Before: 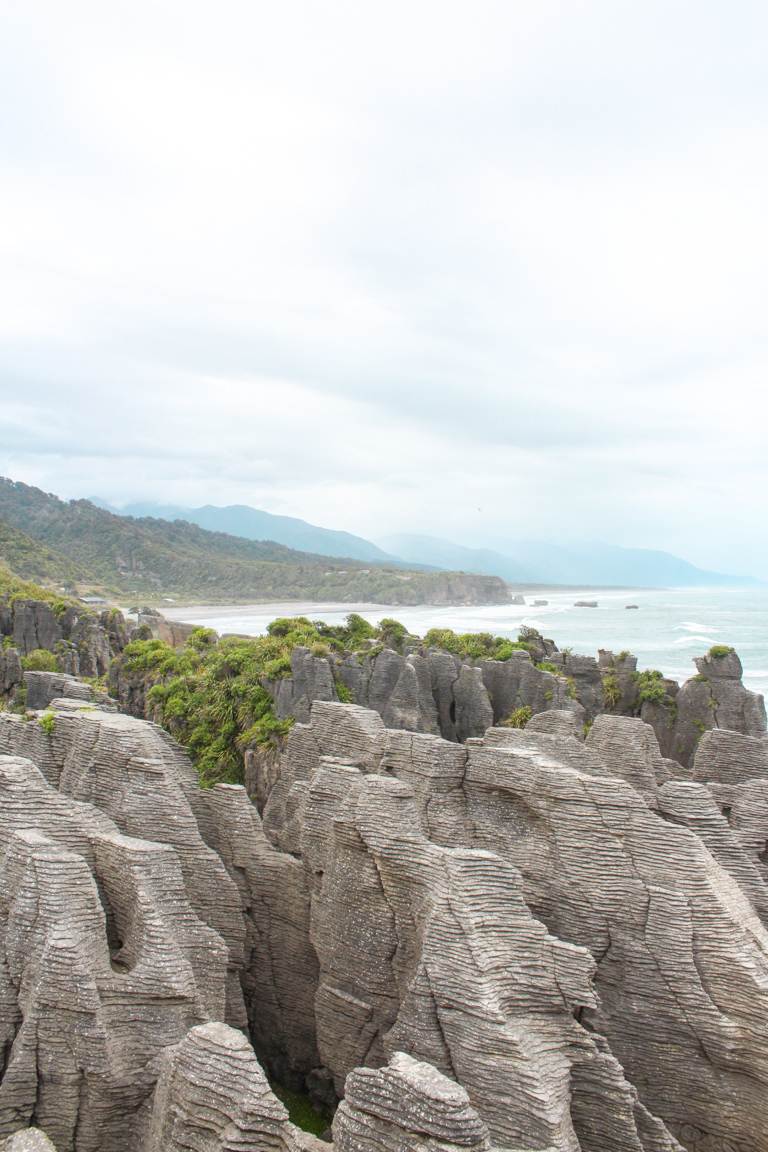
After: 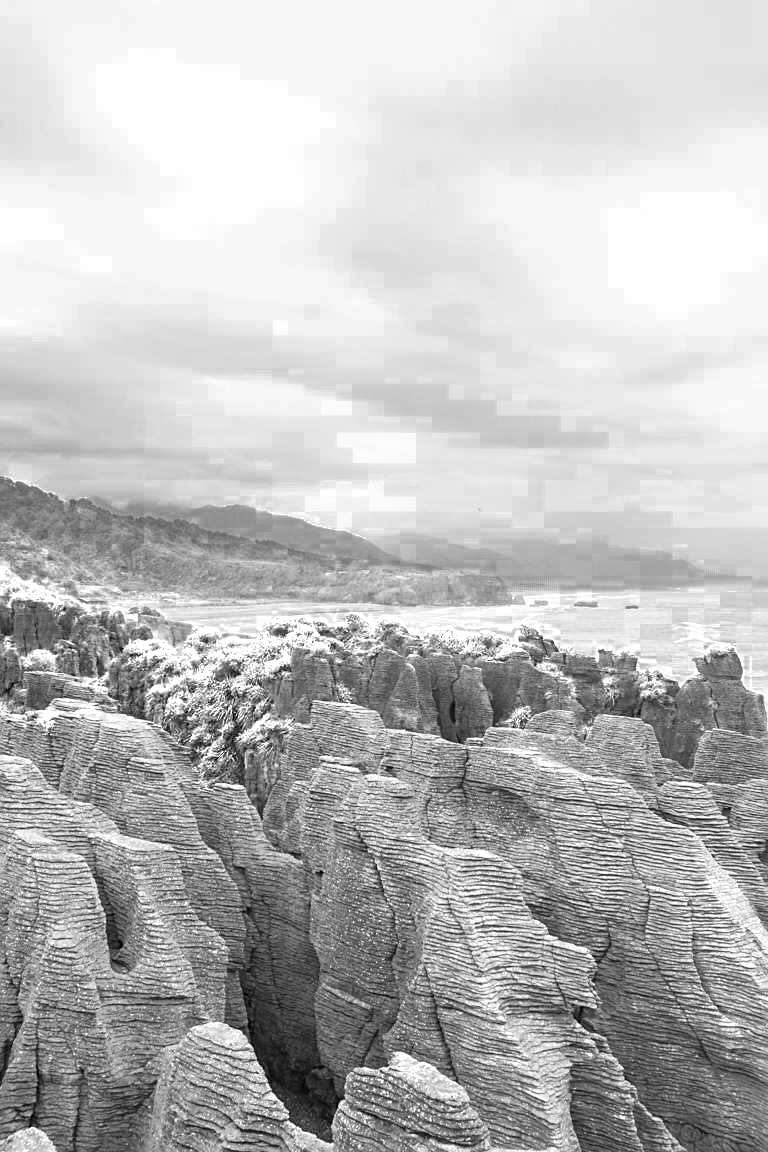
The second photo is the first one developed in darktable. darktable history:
velvia: on, module defaults
sharpen: on, module defaults
color zones: curves: ch0 [(0, 0.554) (0.146, 0.662) (0.293, 0.86) (0.503, 0.774) (0.637, 0.106) (0.74, 0.072) (0.866, 0.488) (0.998, 0.569)]; ch1 [(0, 0) (0.143, 0) (0.286, 0) (0.429, 0) (0.571, 0) (0.714, 0) (0.857, 0)]
